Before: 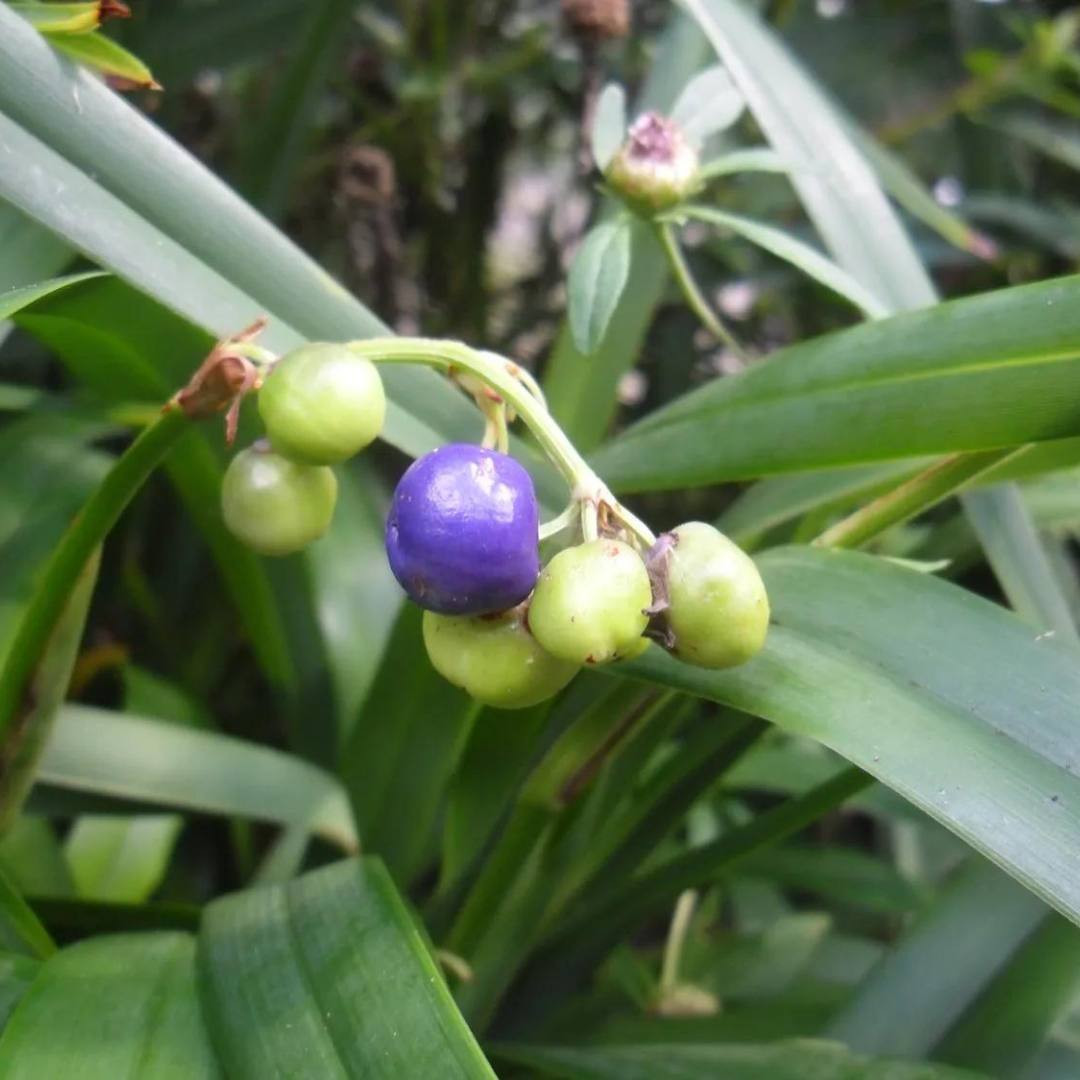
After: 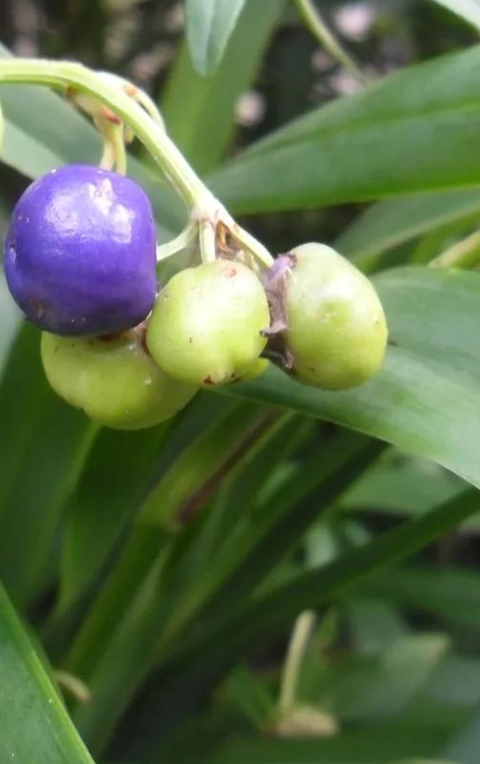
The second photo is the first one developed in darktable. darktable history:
tone equalizer: on, module defaults
crop: left 35.403%, top 25.868%, right 20.103%, bottom 3.379%
